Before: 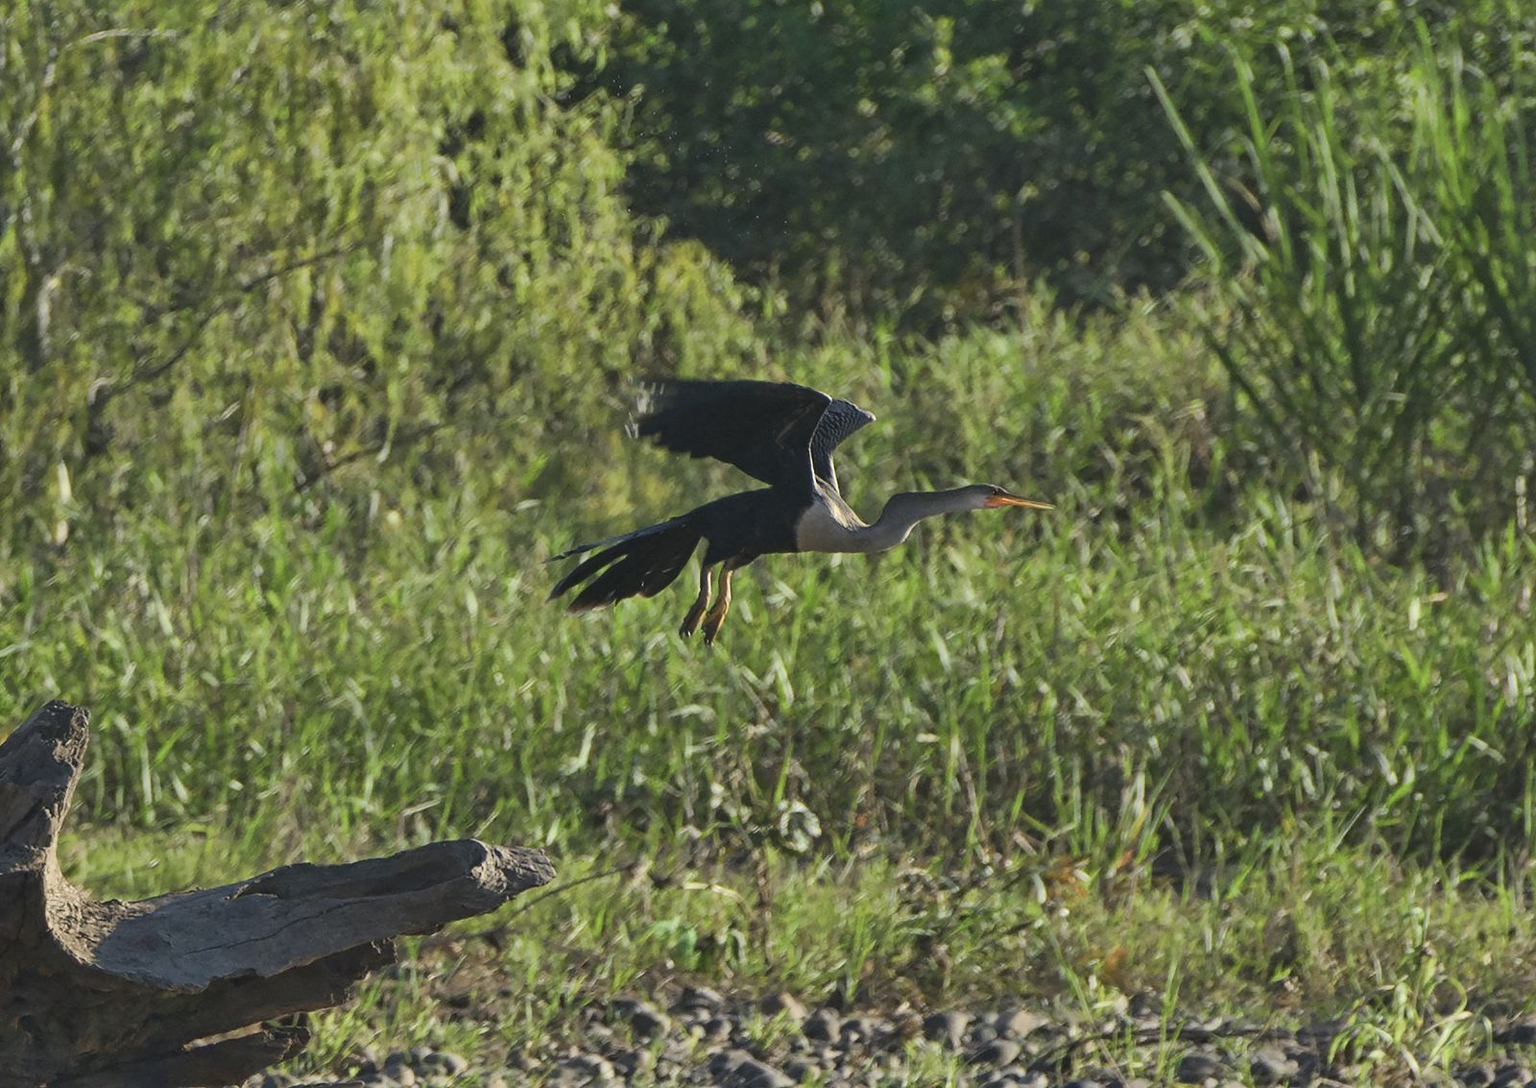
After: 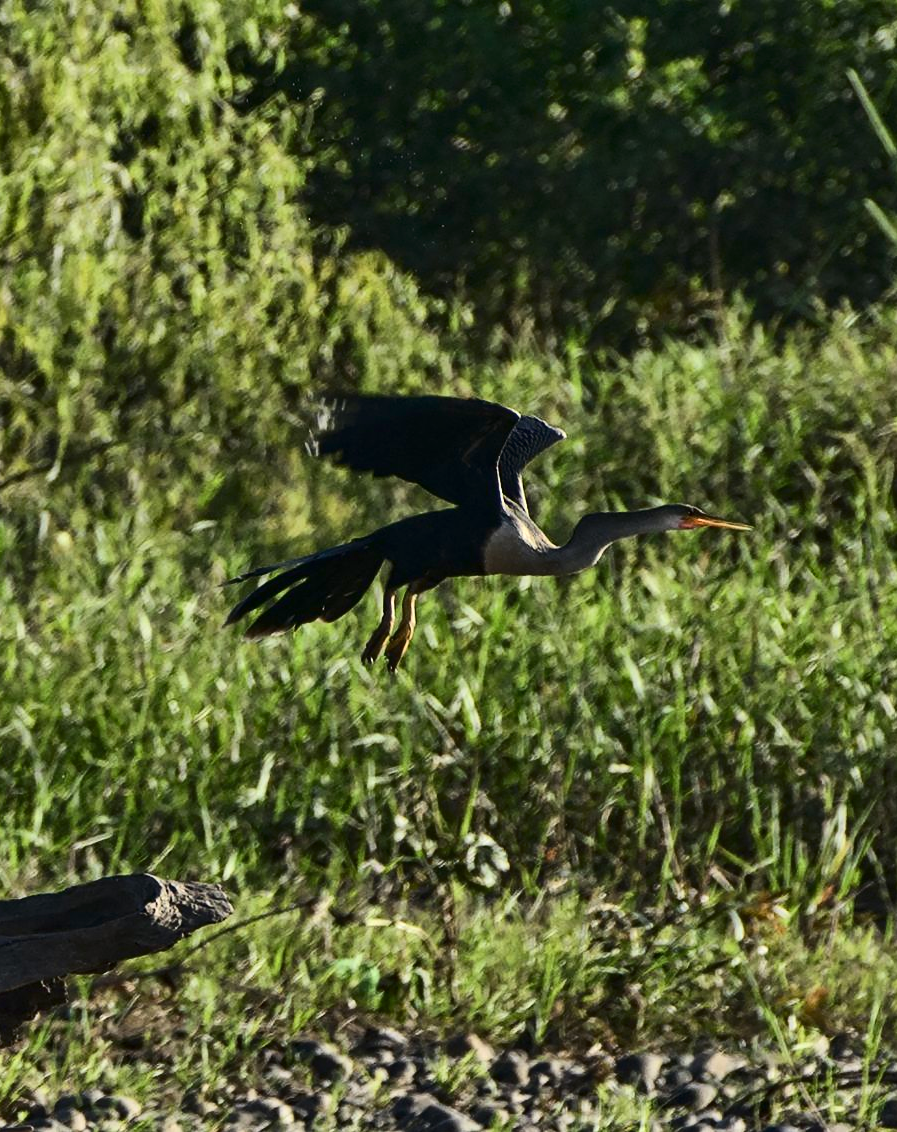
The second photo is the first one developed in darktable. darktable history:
contrast brightness saturation: contrast 0.32, brightness -0.08, saturation 0.17
crop: left 21.674%, right 22.086%
local contrast: highlights 100%, shadows 100%, detail 120%, midtone range 0.2
